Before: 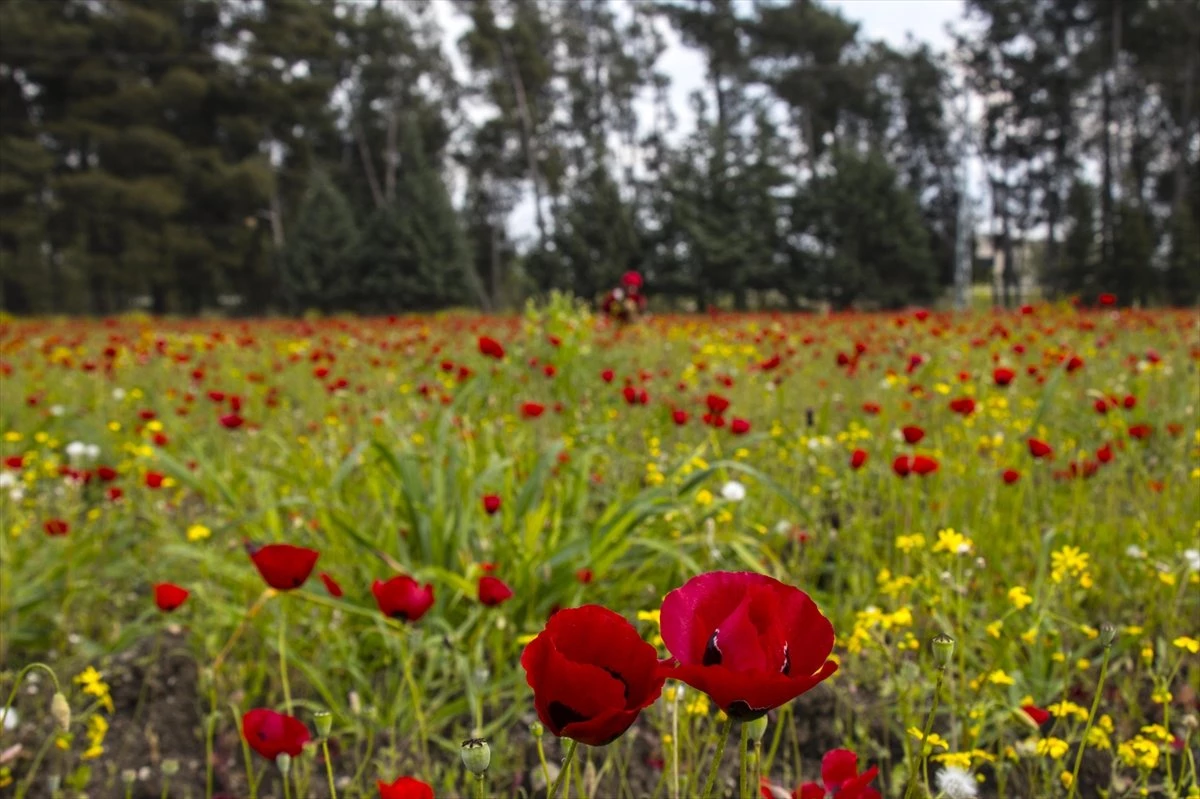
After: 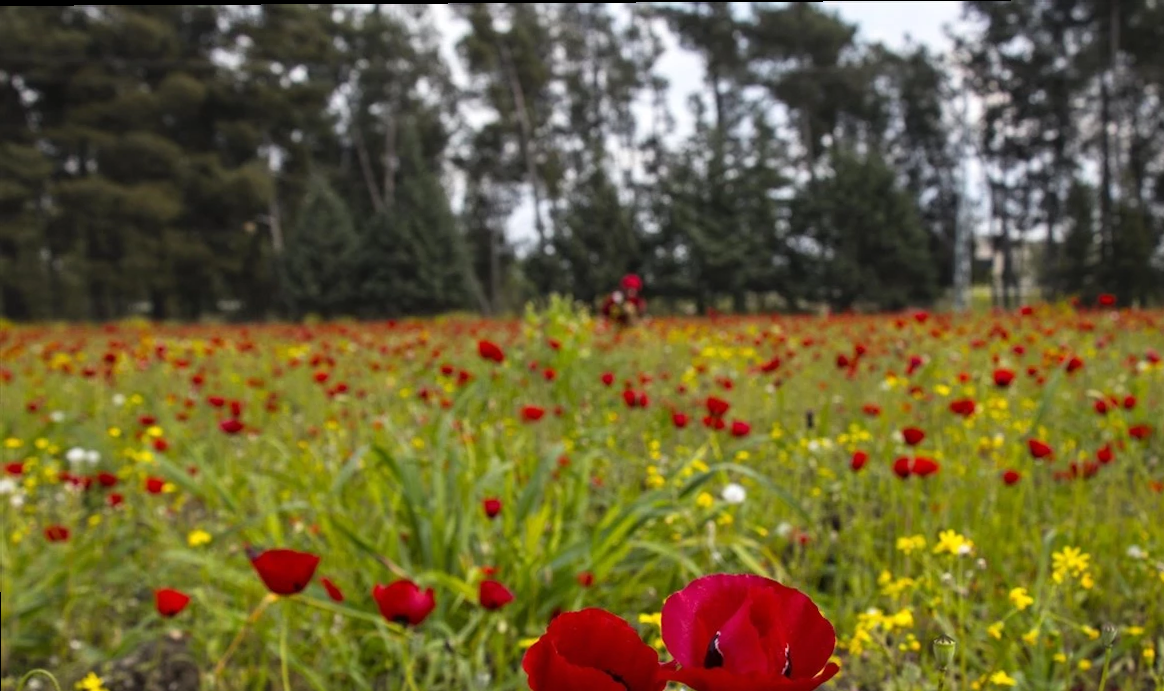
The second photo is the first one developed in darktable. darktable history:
shadows and highlights: shadows 20.94, highlights -82.27, soften with gaussian
crop and rotate: angle 0.306°, left 0.253%, right 3.026%, bottom 14.185%
